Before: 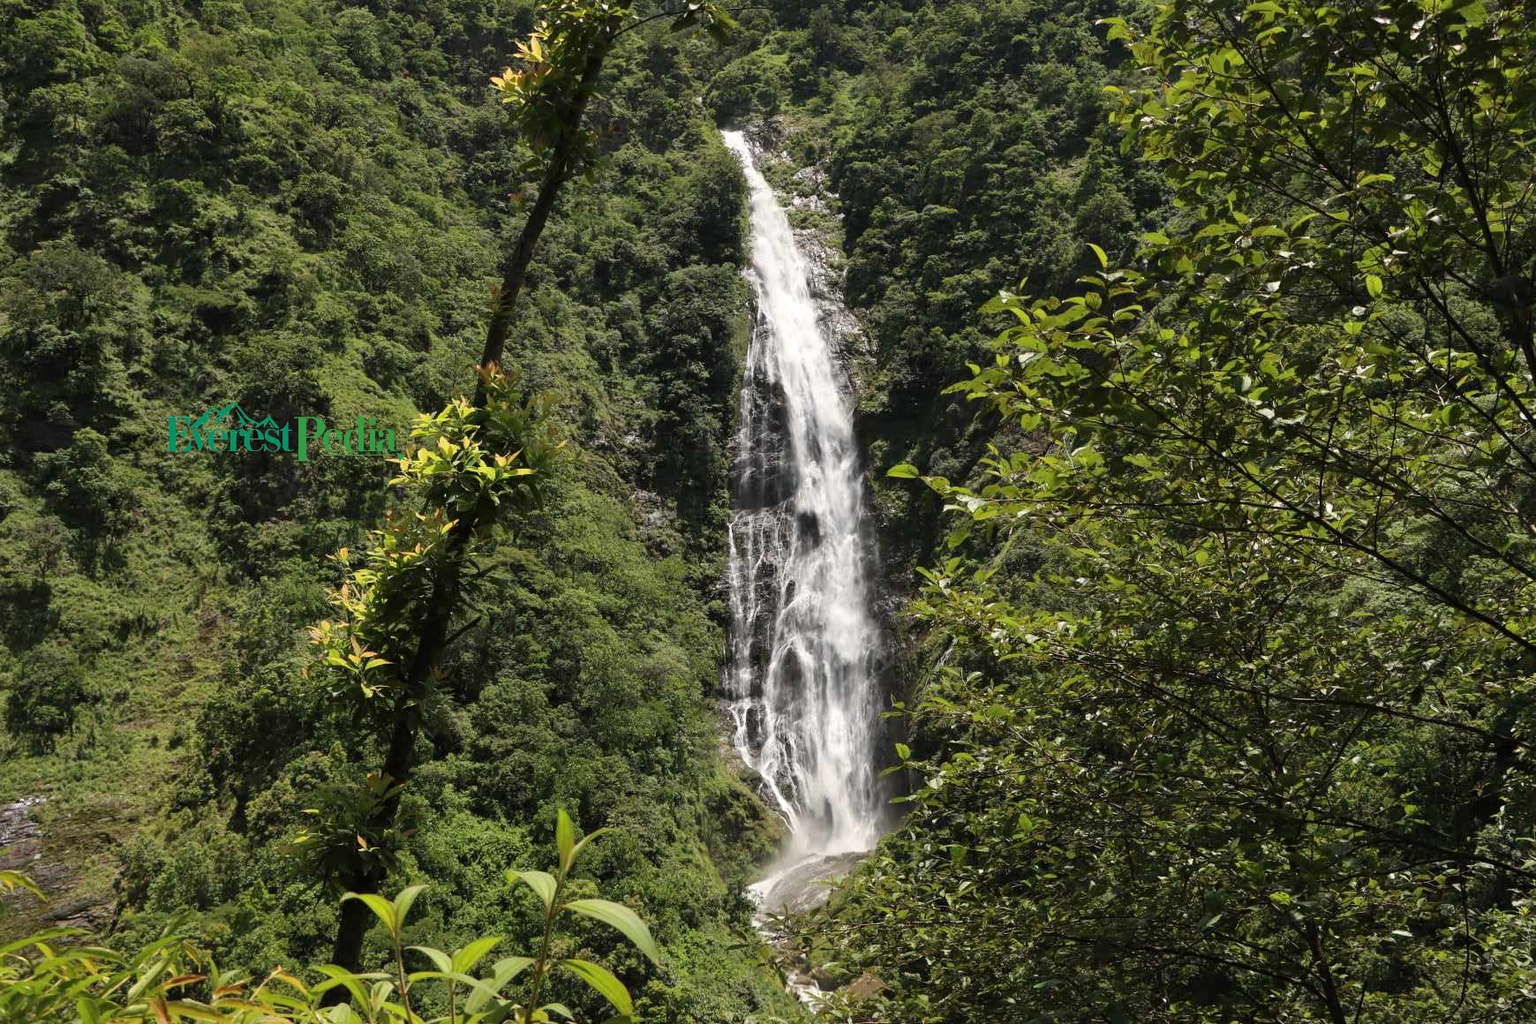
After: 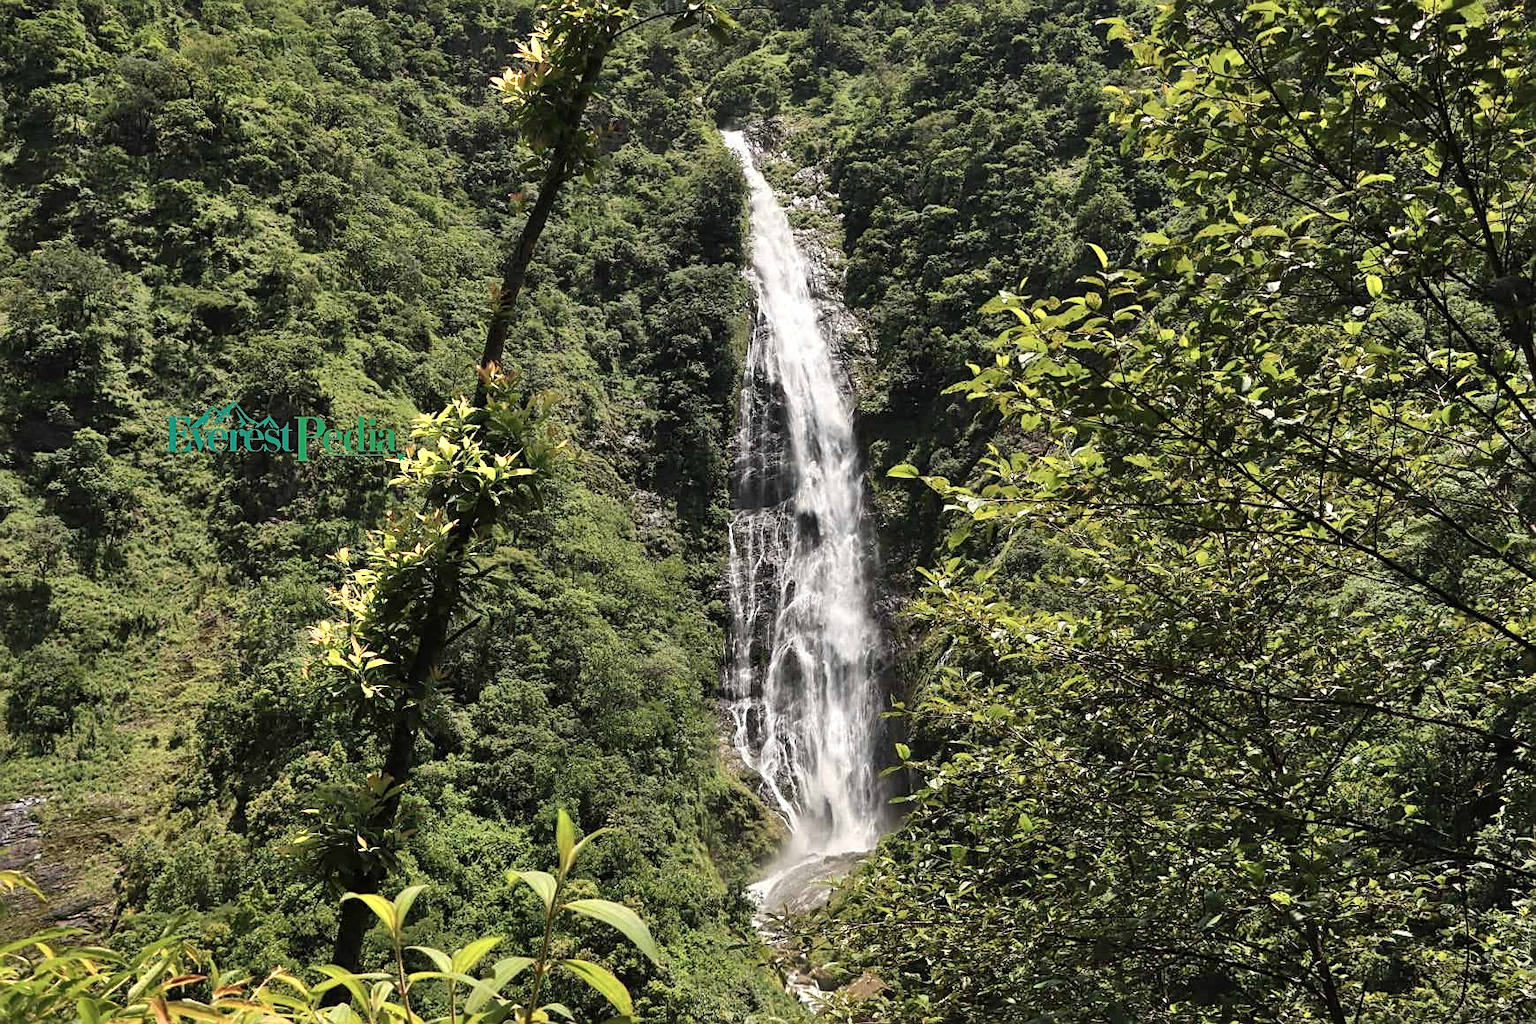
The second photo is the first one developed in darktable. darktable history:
shadows and highlights: soften with gaussian
sharpen: on, module defaults
color zones: curves: ch0 [(0.018, 0.548) (0.224, 0.64) (0.425, 0.447) (0.675, 0.575) (0.732, 0.579)]; ch1 [(0.066, 0.487) (0.25, 0.5) (0.404, 0.43) (0.75, 0.421) (0.956, 0.421)]; ch2 [(0.044, 0.561) (0.215, 0.465) (0.399, 0.544) (0.465, 0.548) (0.614, 0.447) (0.724, 0.43) (0.882, 0.623) (0.956, 0.632)]
